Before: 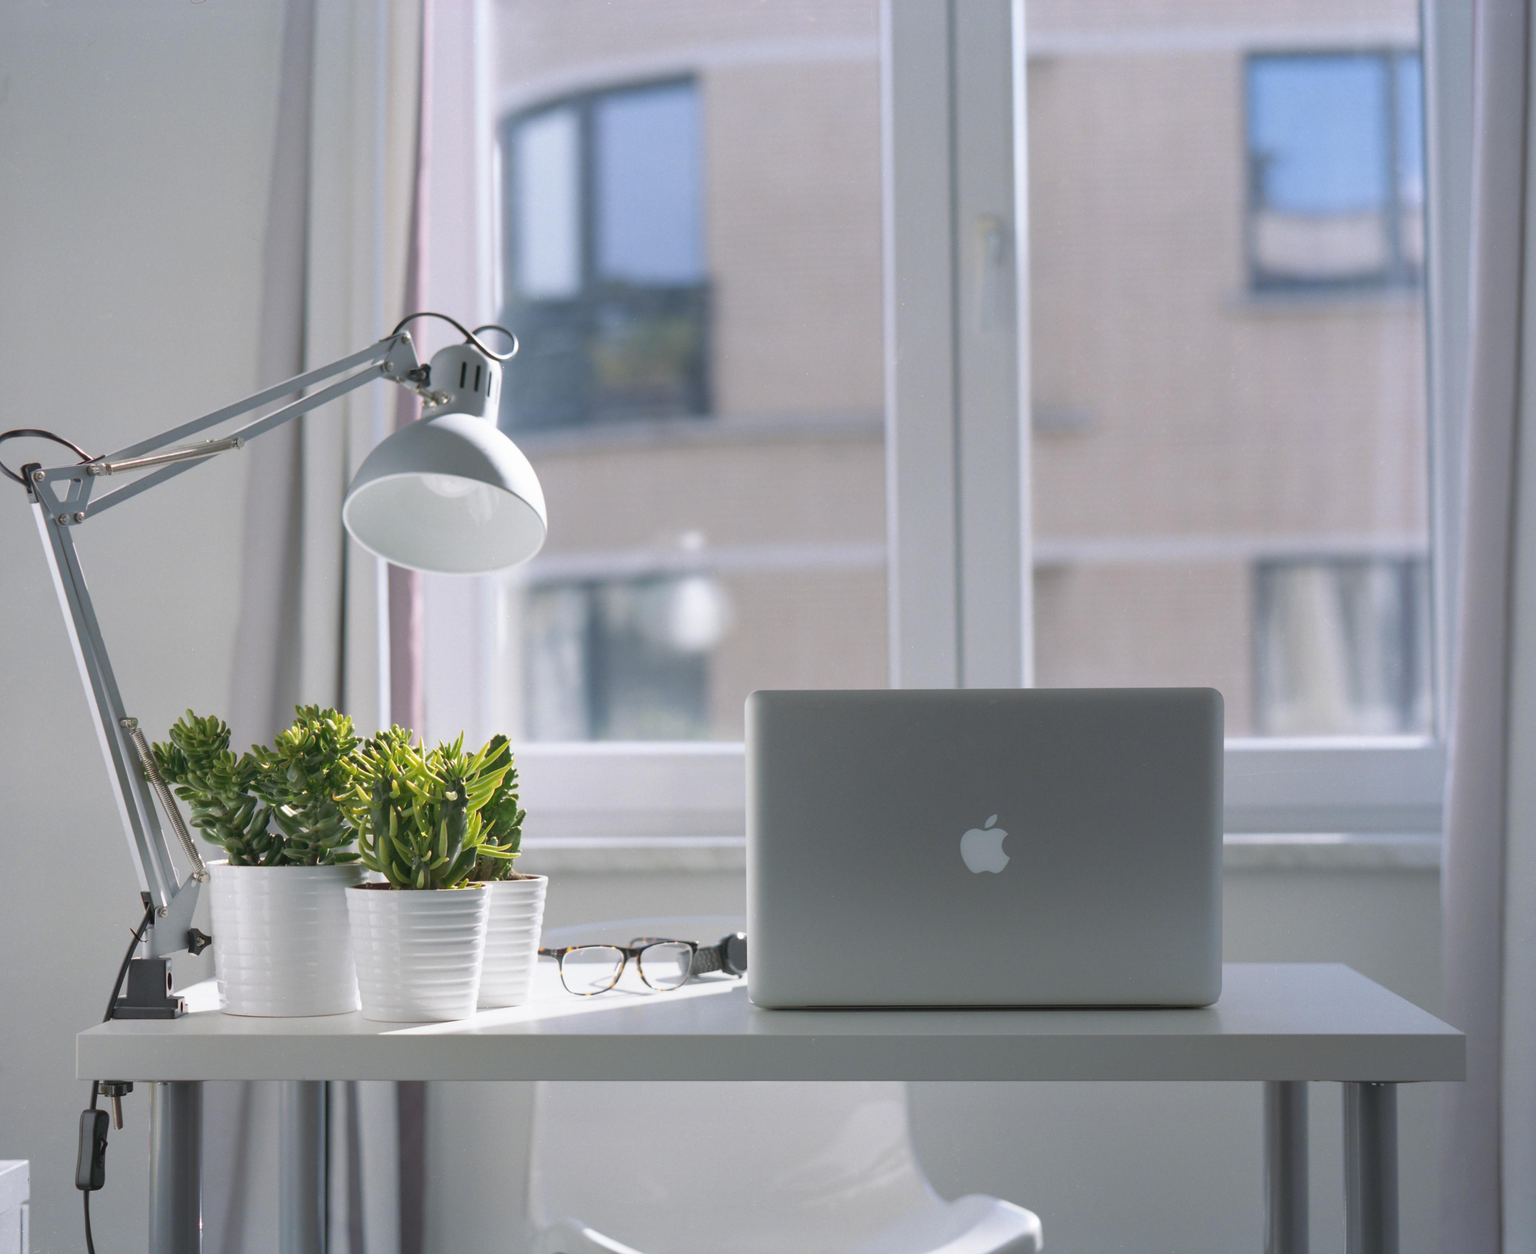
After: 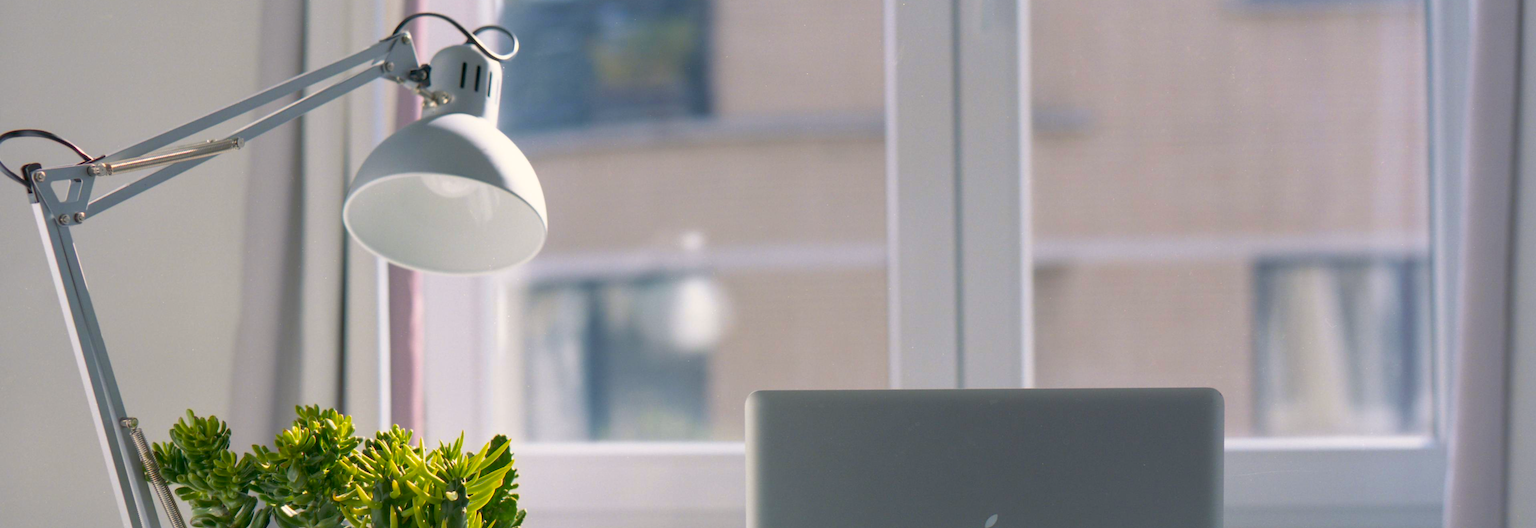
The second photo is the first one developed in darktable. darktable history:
color balance rgb: shadows lift › chroma 2.059%, shadows lift › hue 249.14°, highlights gain › chroma 2.013%, highlights gain › hue 74.17°, global offset › luminance -0.87%, perceptual saturation grading › global saturation 31.099%, global vibrance 20%
crop and rotate: top 23.939%, bottom 33.939%
